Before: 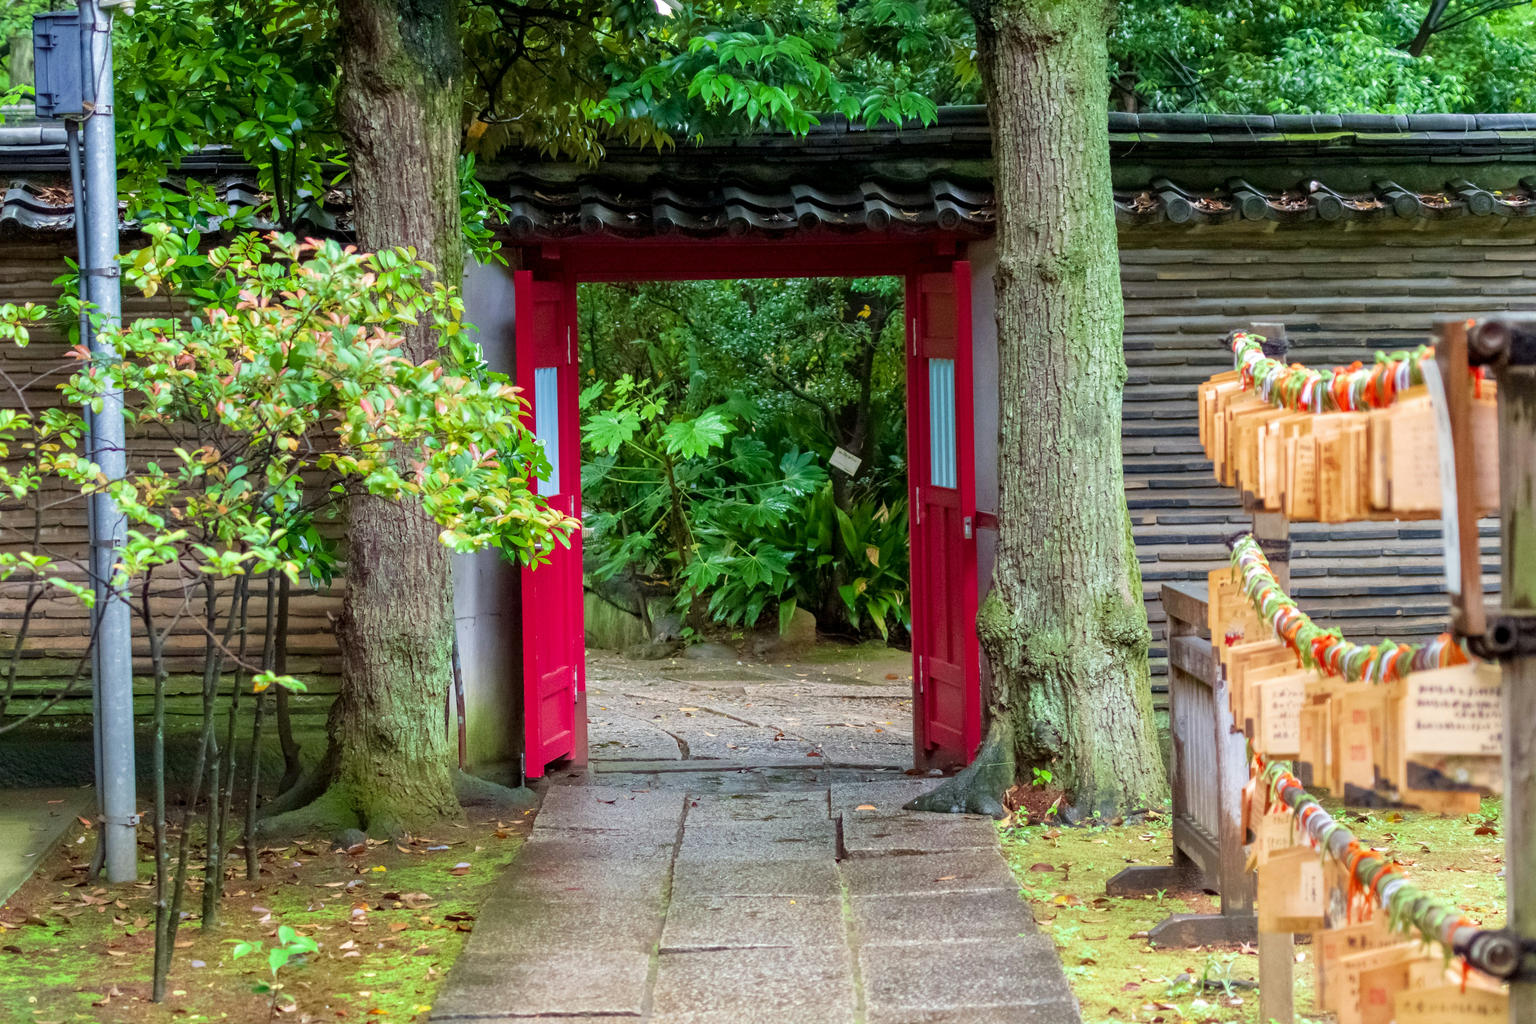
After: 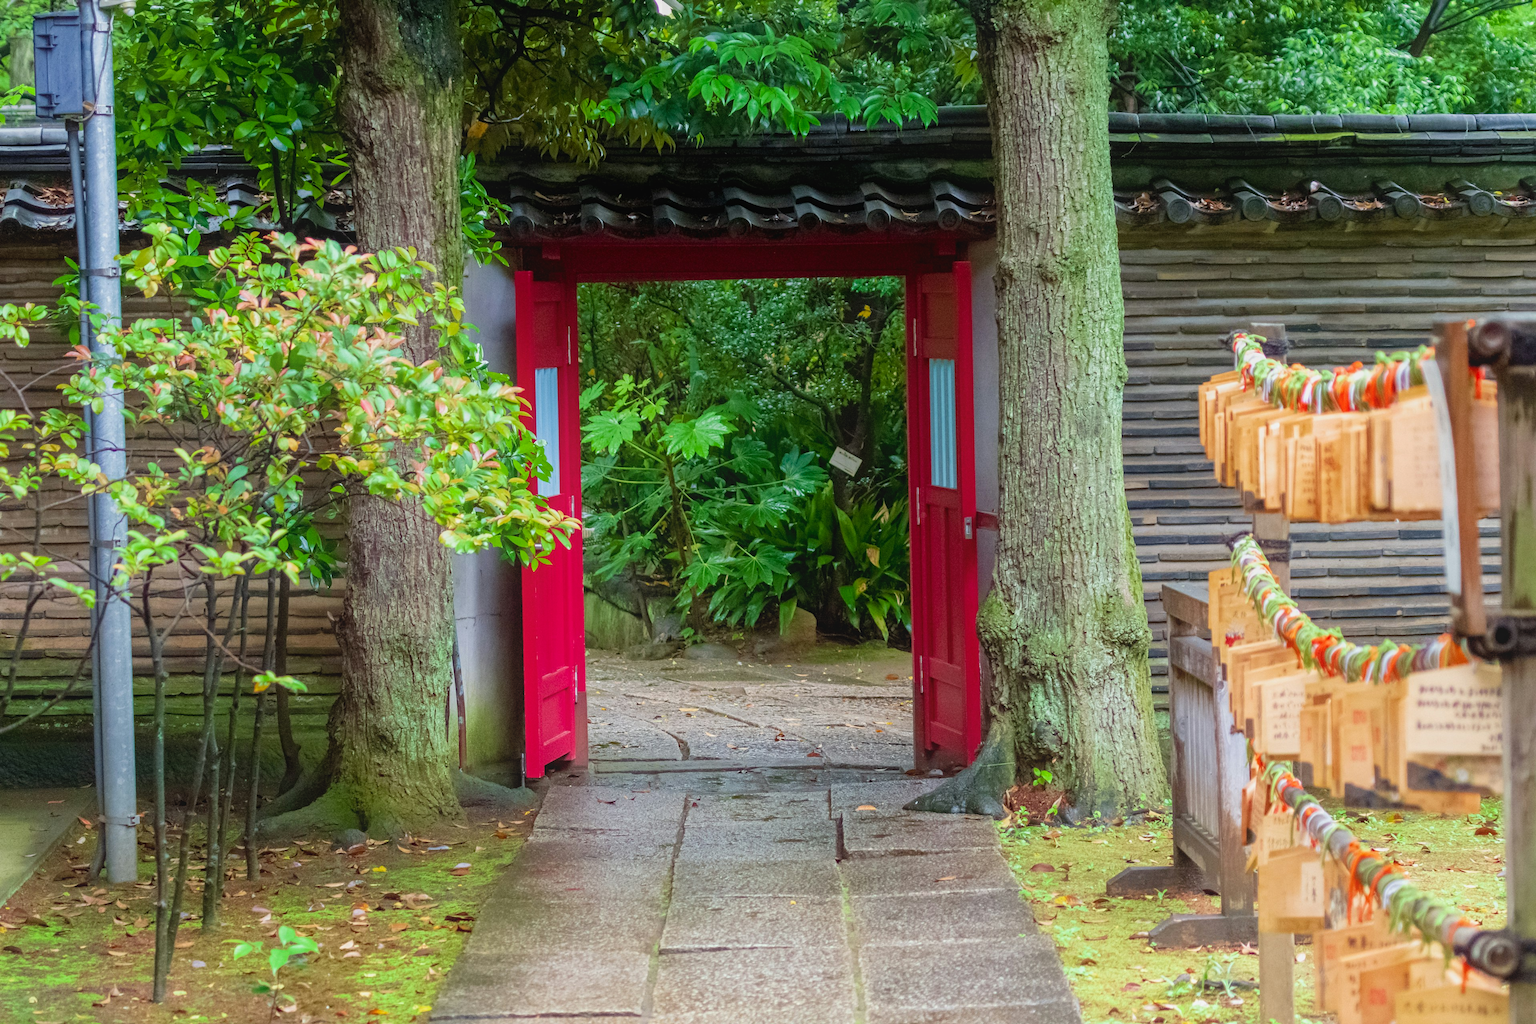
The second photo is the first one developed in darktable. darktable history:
contrast equalizer: octaves 7, y [[0.439, 0.44, 0.442, 0.457, 0.493, 0.498], [0.5 ×6], [0.5 ×6], [0 ×6], [0 ×6]], mix 0.778
